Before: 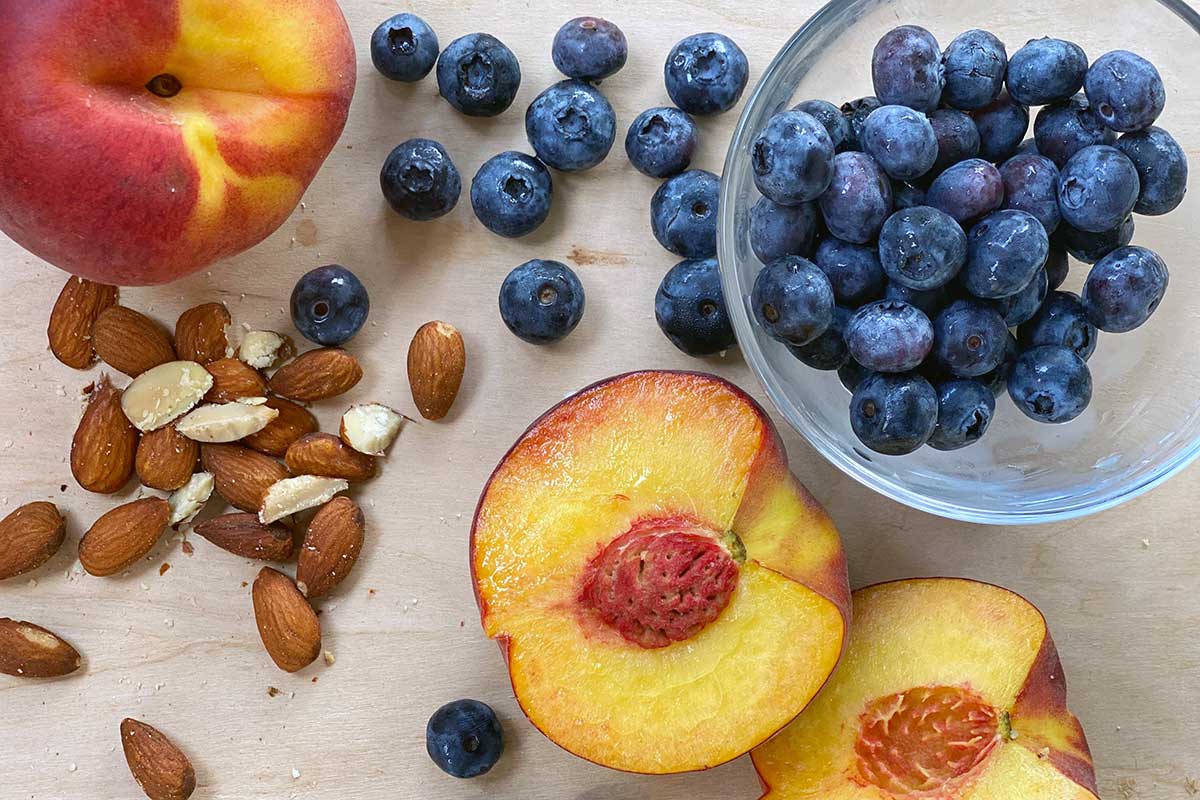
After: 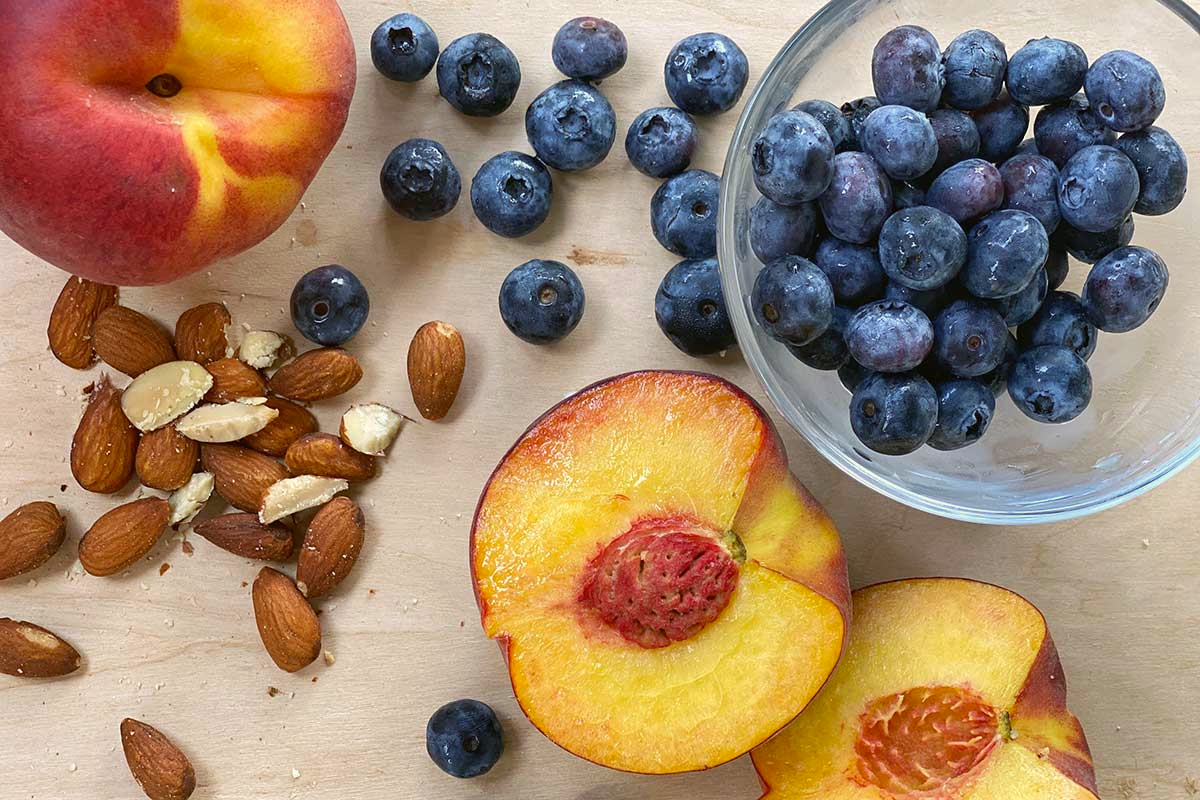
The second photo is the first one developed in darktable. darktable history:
color calibration: x 0.33, y 0.345, temperature 5603.59 K
